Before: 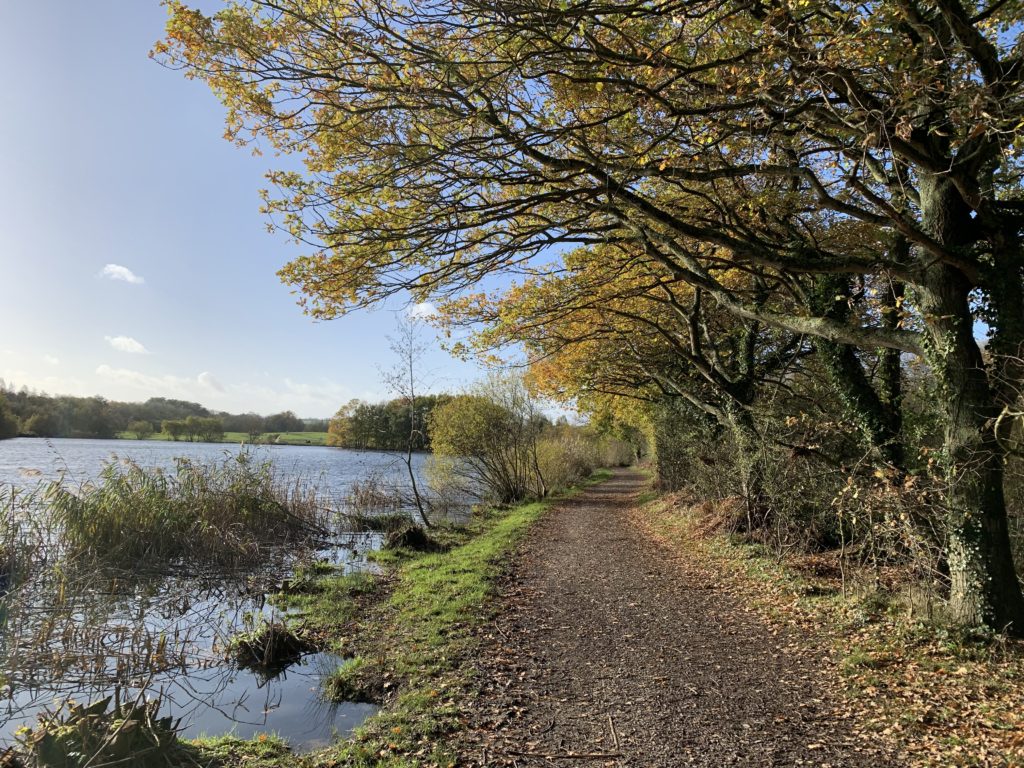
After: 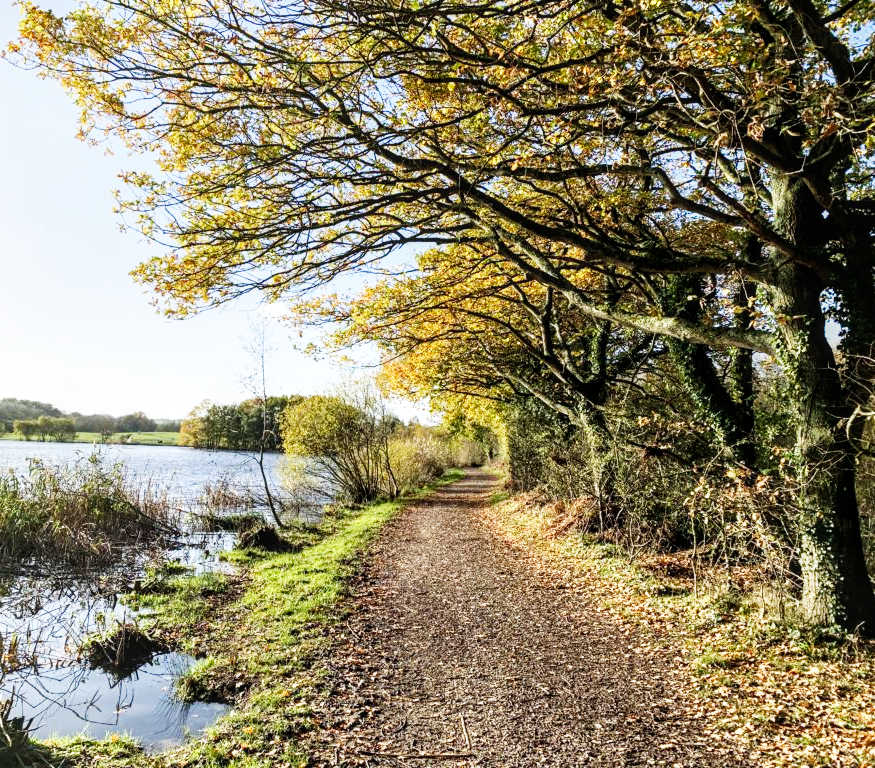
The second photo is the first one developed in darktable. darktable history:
crop and rotate: left 14.528%
base curve: curves: ch0 [(0, 0) (0.007, 0.004) (0.027, 0.03) (0.046, 0.07) (0.207, 0.54) (0.442, 0.872) (0.673, 0.972) (1, 1)], preserve colors none
local contrast: on, module defaults
